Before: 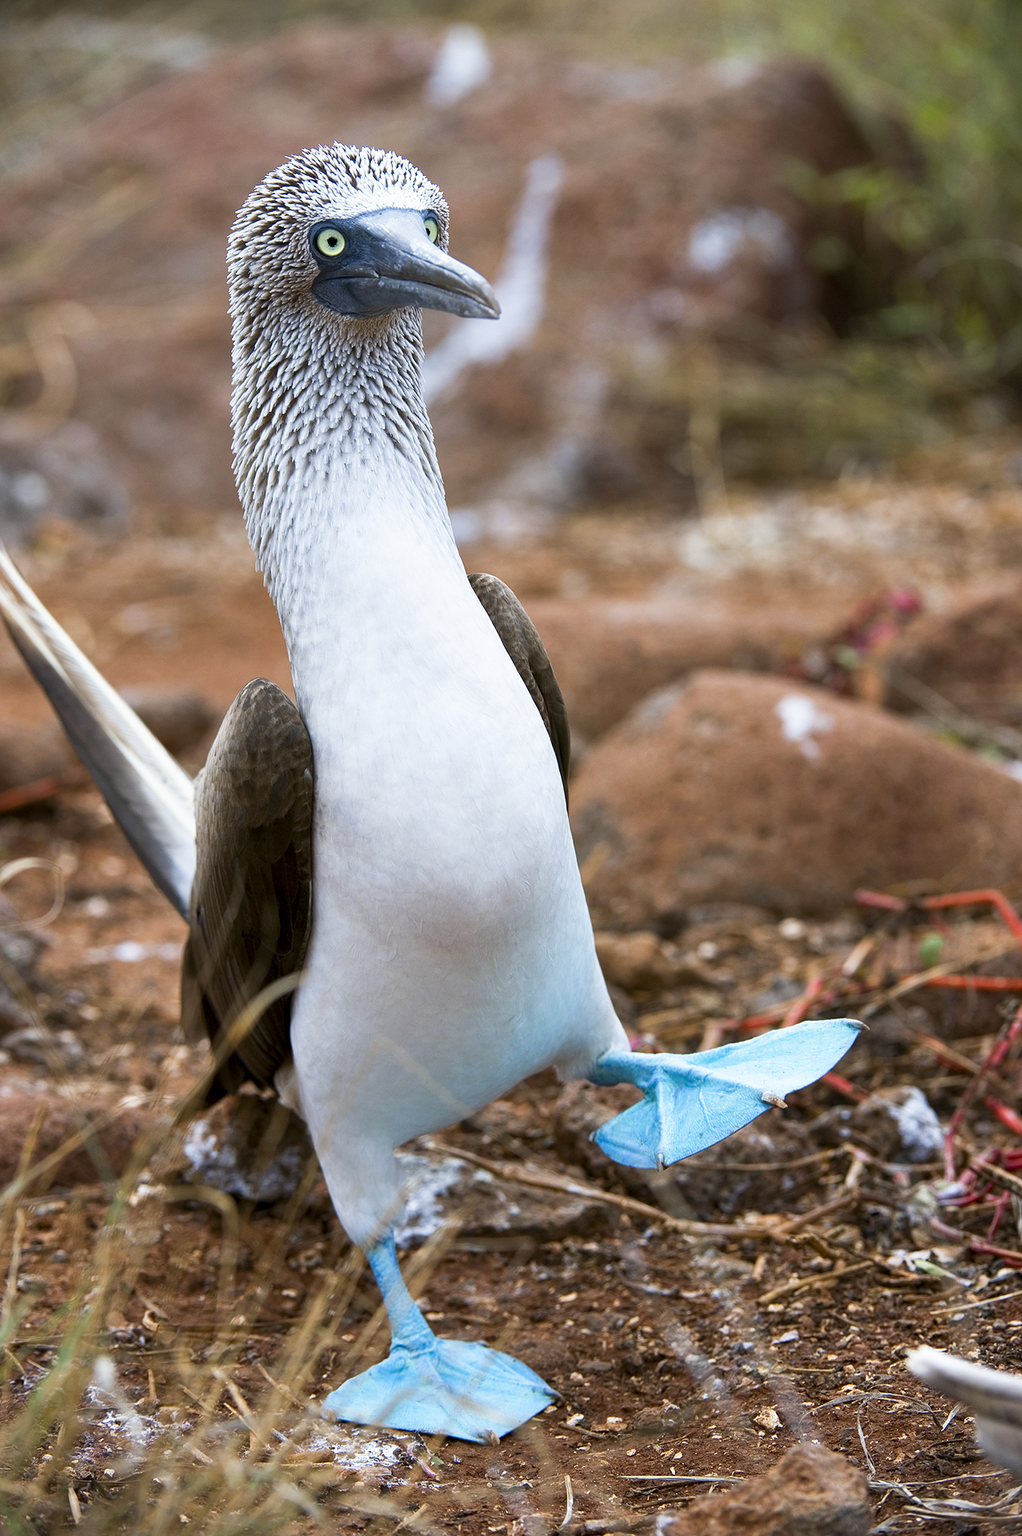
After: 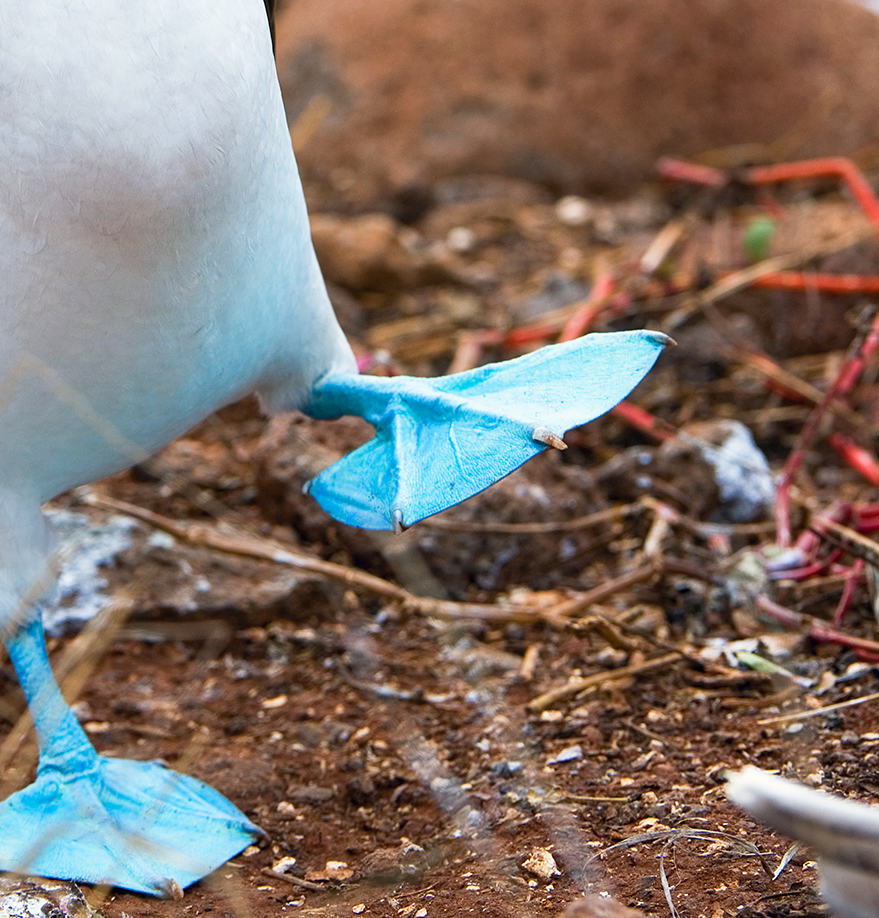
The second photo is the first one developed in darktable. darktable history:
tone curve: curves: ch0 [(0, 0) (0.003, 0.003) (0.011, 0.011) (0.025, 0.025) (0.044, 0.045) (0.069, 0.07) (0.1, 0.101) (0.136, 0.138) (0.177, 0.18) (0.224, 0.228) (0.277, 0.281) (0.335, 0.34) (0.399, 0.405) (0.468, 0.475) (0.543, 0.551) (0.623, 0.633) (0.709, 0.72) (0.801, 0.813) (0.898, 0.907) (1, 1)], preserve colors none
crop and rotate: left 35.509%, top 50.238%, bottom 4.934%
color correction: highlights a* 0.207, highlights b* 2.7, shadows a* -0.874, shadows b* -4.78
